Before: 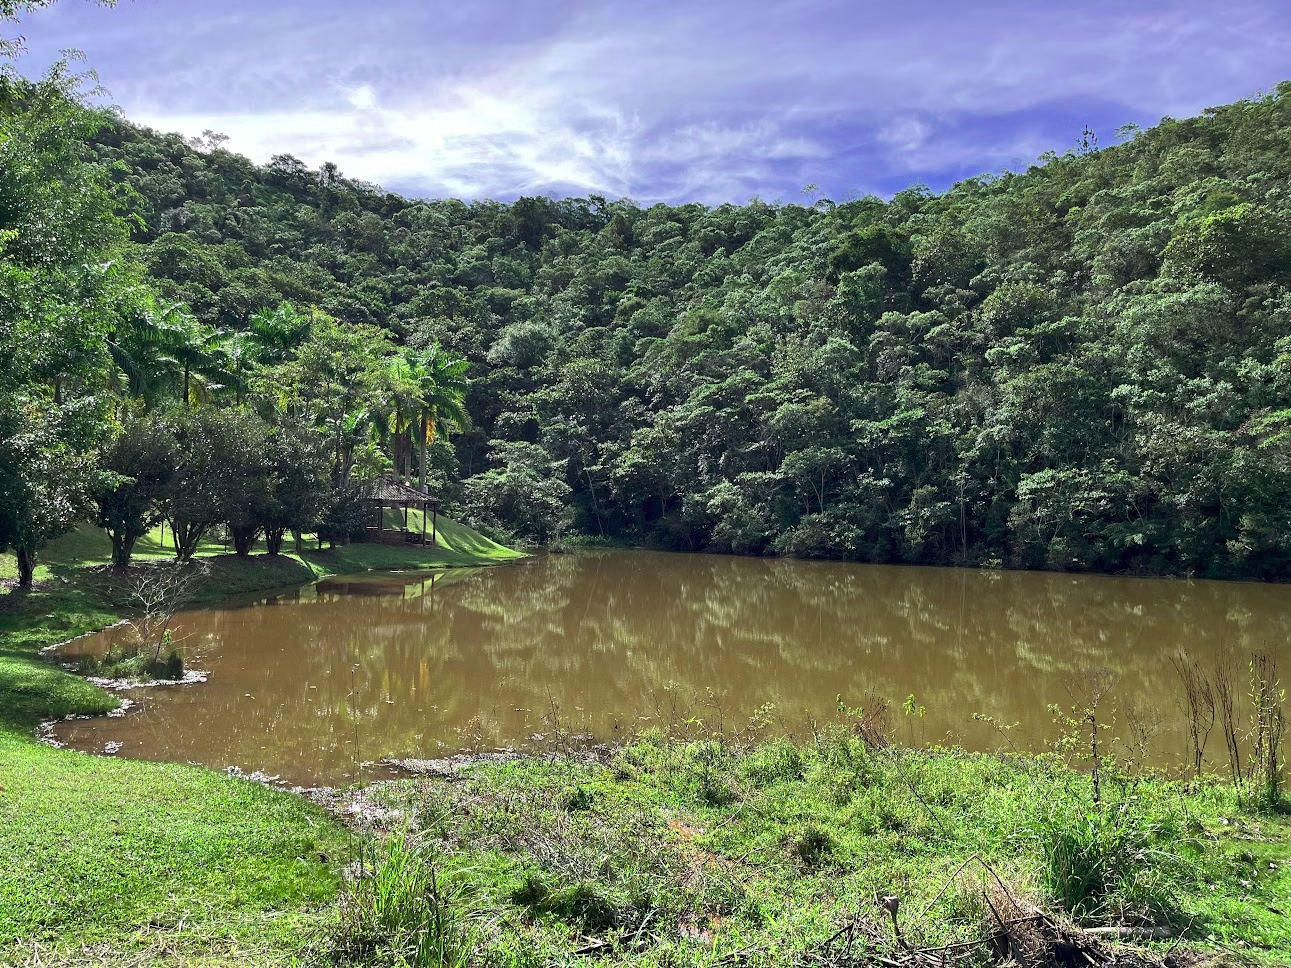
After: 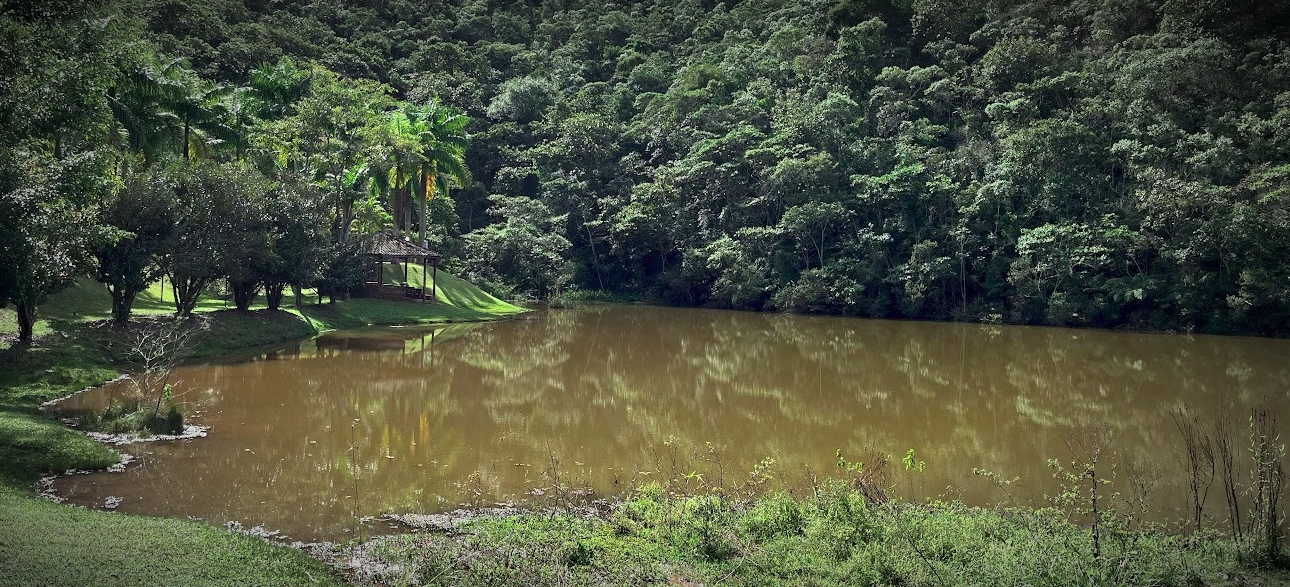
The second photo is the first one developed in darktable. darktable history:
crop and rotate: top 25.357%, bottom 13.942%
vignetting: fall-off start 67.5%, fall-off radius 67.23%, brightness -0.813, automatic ratio true
